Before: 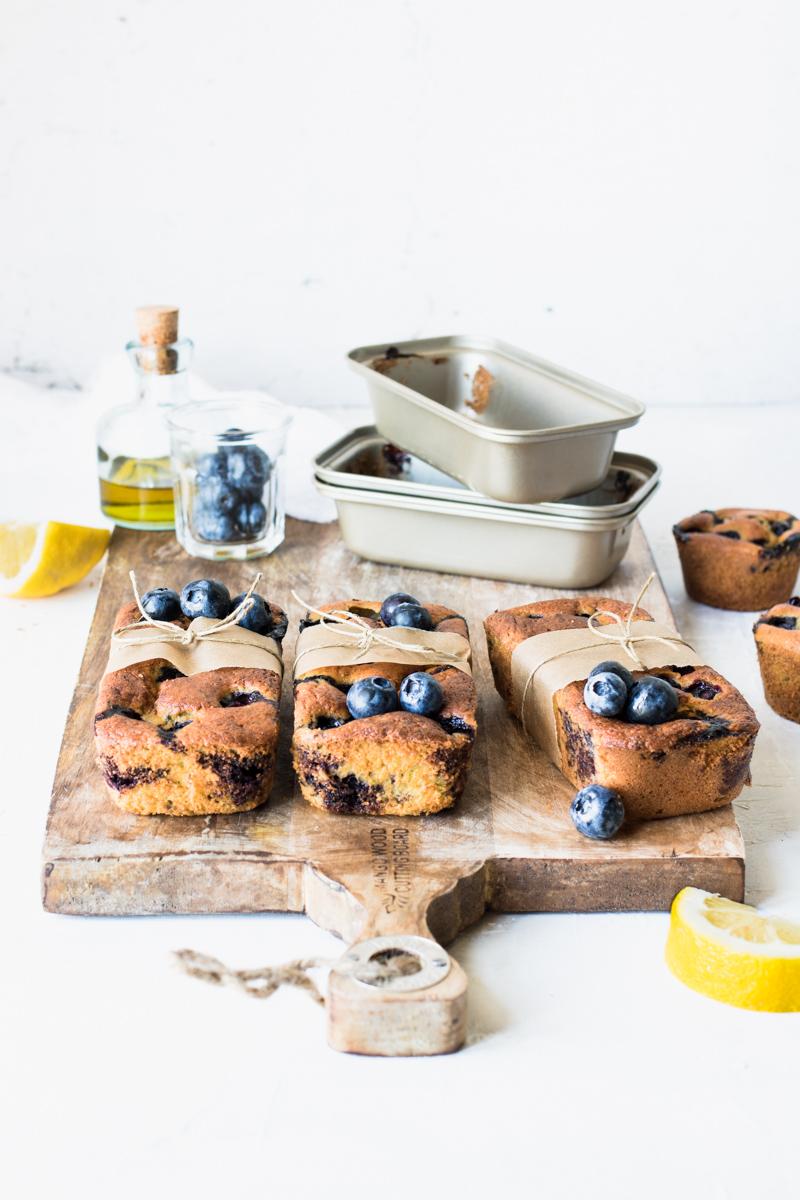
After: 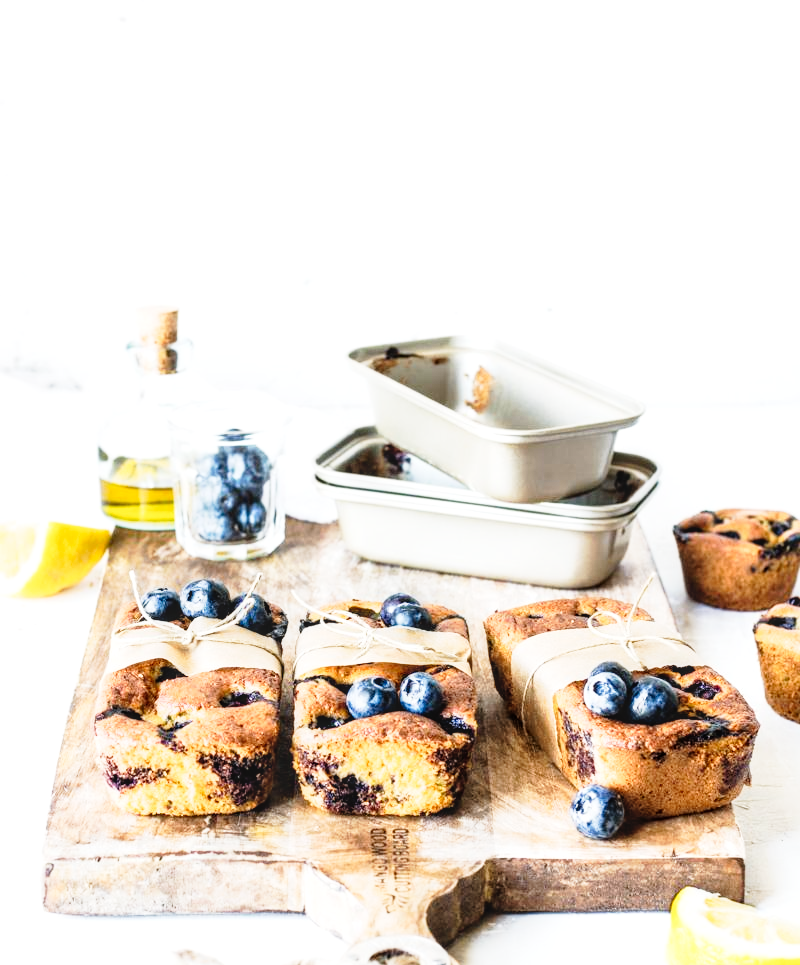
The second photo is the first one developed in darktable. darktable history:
local contrast: on, module defaults
crop: bottom 19.542%
tone equalizer: -8 EV -0.392 EV, -7 EV -0.39 EV, -6 EV -0.307 EV, -5 EV -0.223 EV, -3 EV 0.23 EV, -2 EV 0.362 EV, -1 EV 0.366 EV, +0 EV 0.443 EV
tone curve: curves: ch0 [(0, 0.023) (0.087, 0.065) (0.184, 0.168) (0.45, 0.54) (0.57, 0.683) (0.706, 0.841) (0.877, 0.948) (1, 0.984)]; ch1 [(0, 0) (0.388, 0.369) (0.447, 0.447) (0.505, 0.5) (0.534, 0.528) (0.57, 0.571) (0.592, 0.602) (0.644, 0.663) (1, 1)]; ch2 [(0, 0) (0.314, 0.223) (0.427, 0.405) (0.492, 0.496) (0.524, 0.547) (0.534, 0.57) (0.583, 0.605) (0.673, 0.667) (1, 1)], preserve colors none
